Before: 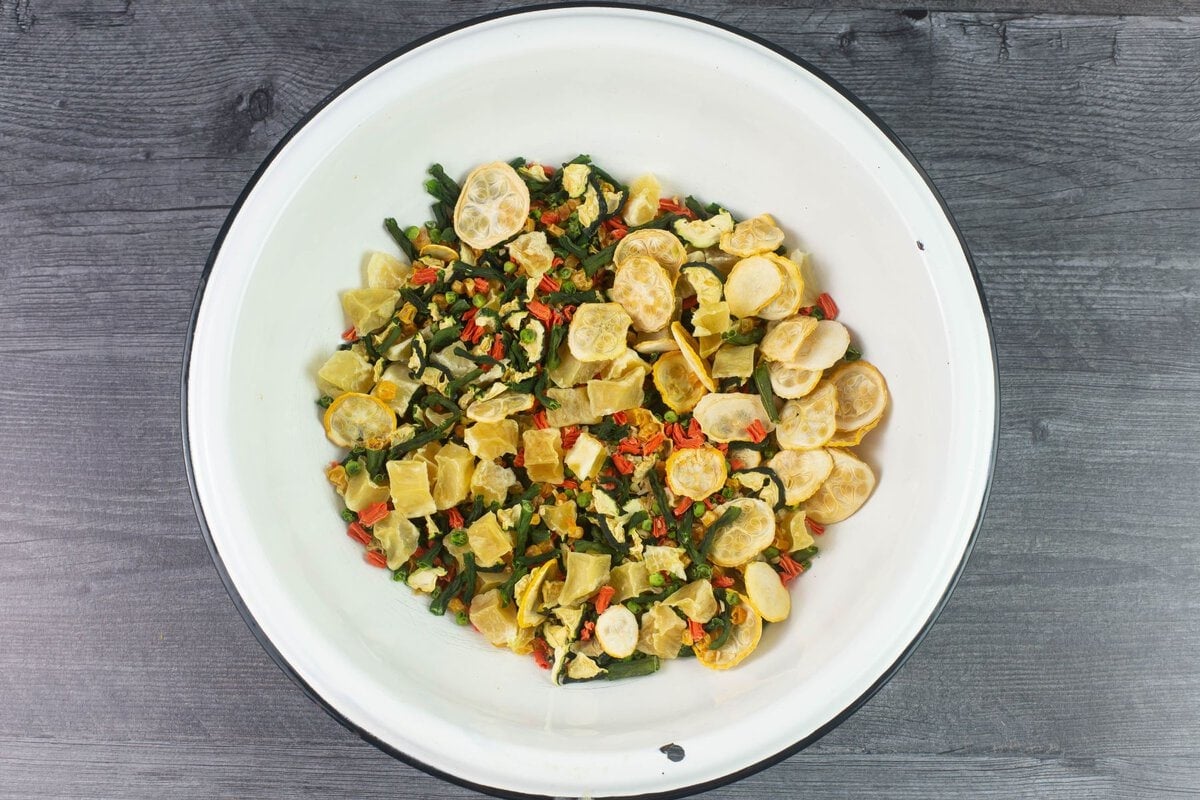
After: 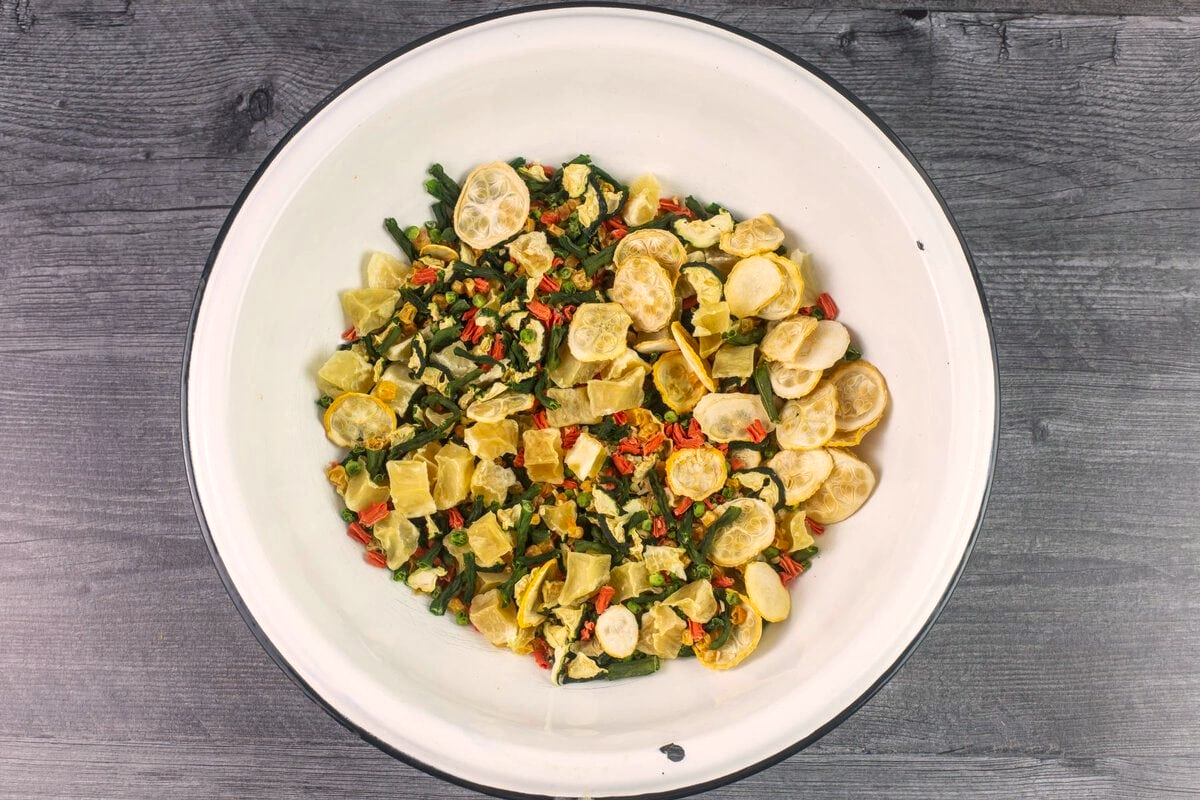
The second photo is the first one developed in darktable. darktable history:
tone equalizer: on, module defaults
color correction: highlights a* 5.74, highlights b* 4.76
local contrast: on, module defaults
